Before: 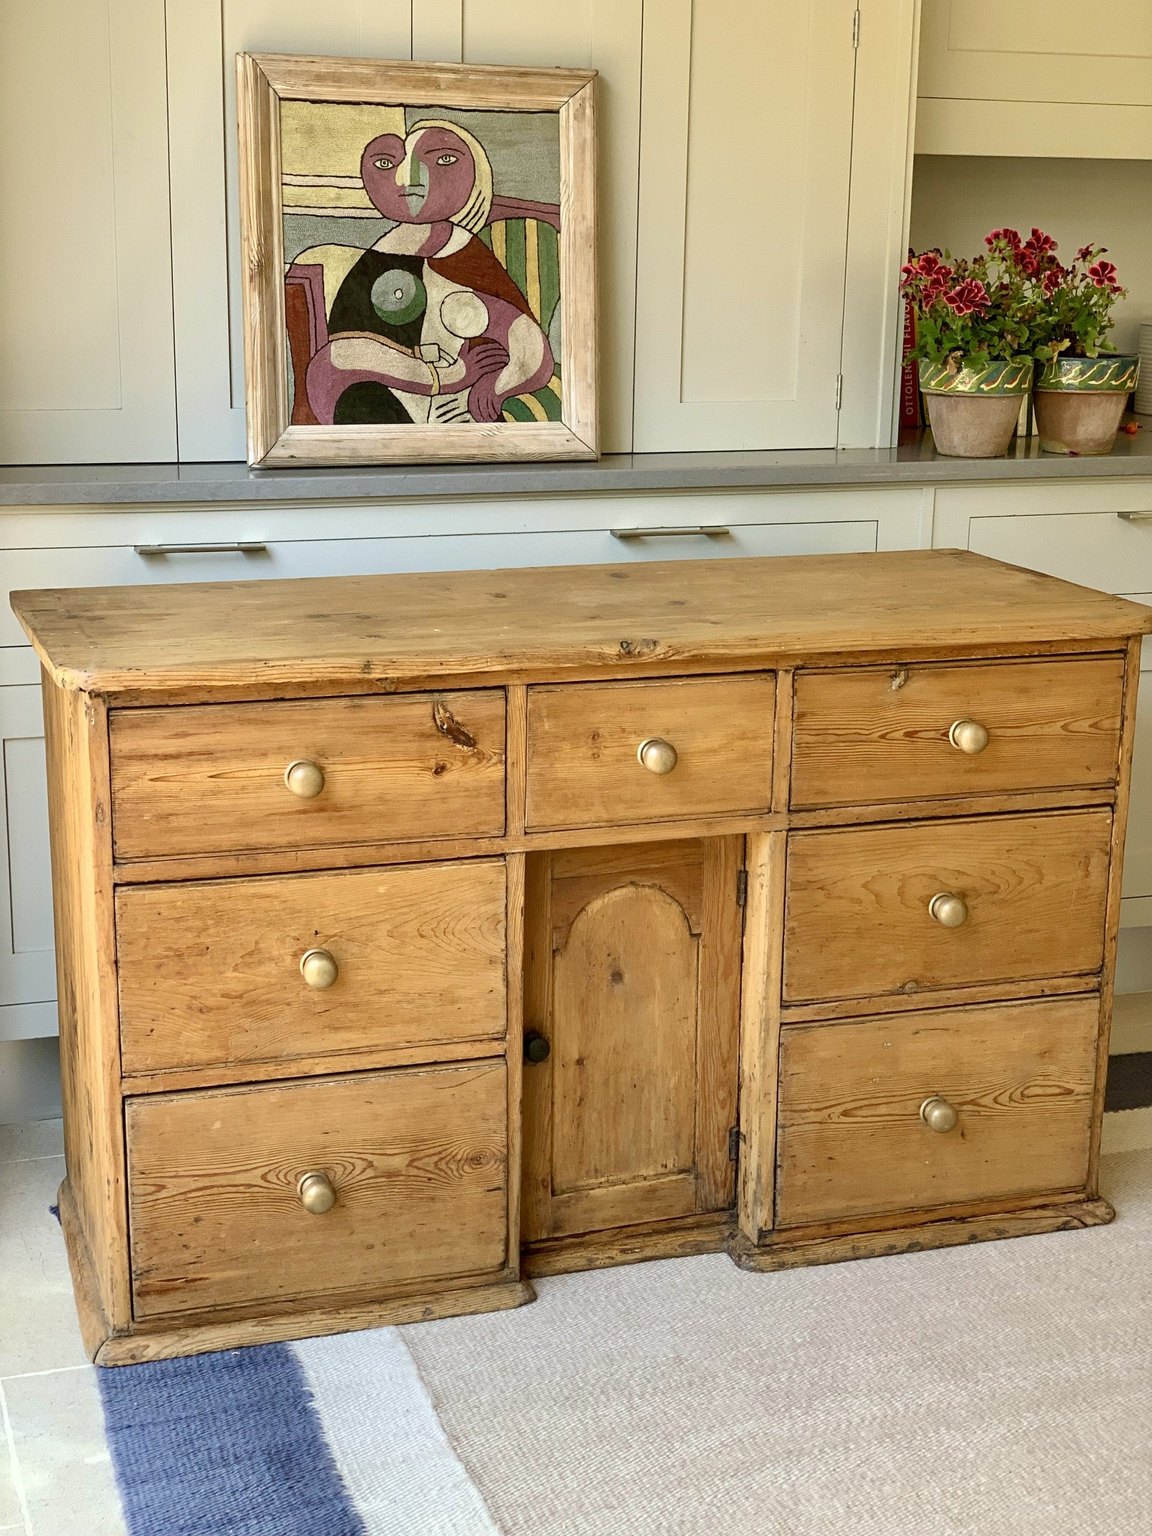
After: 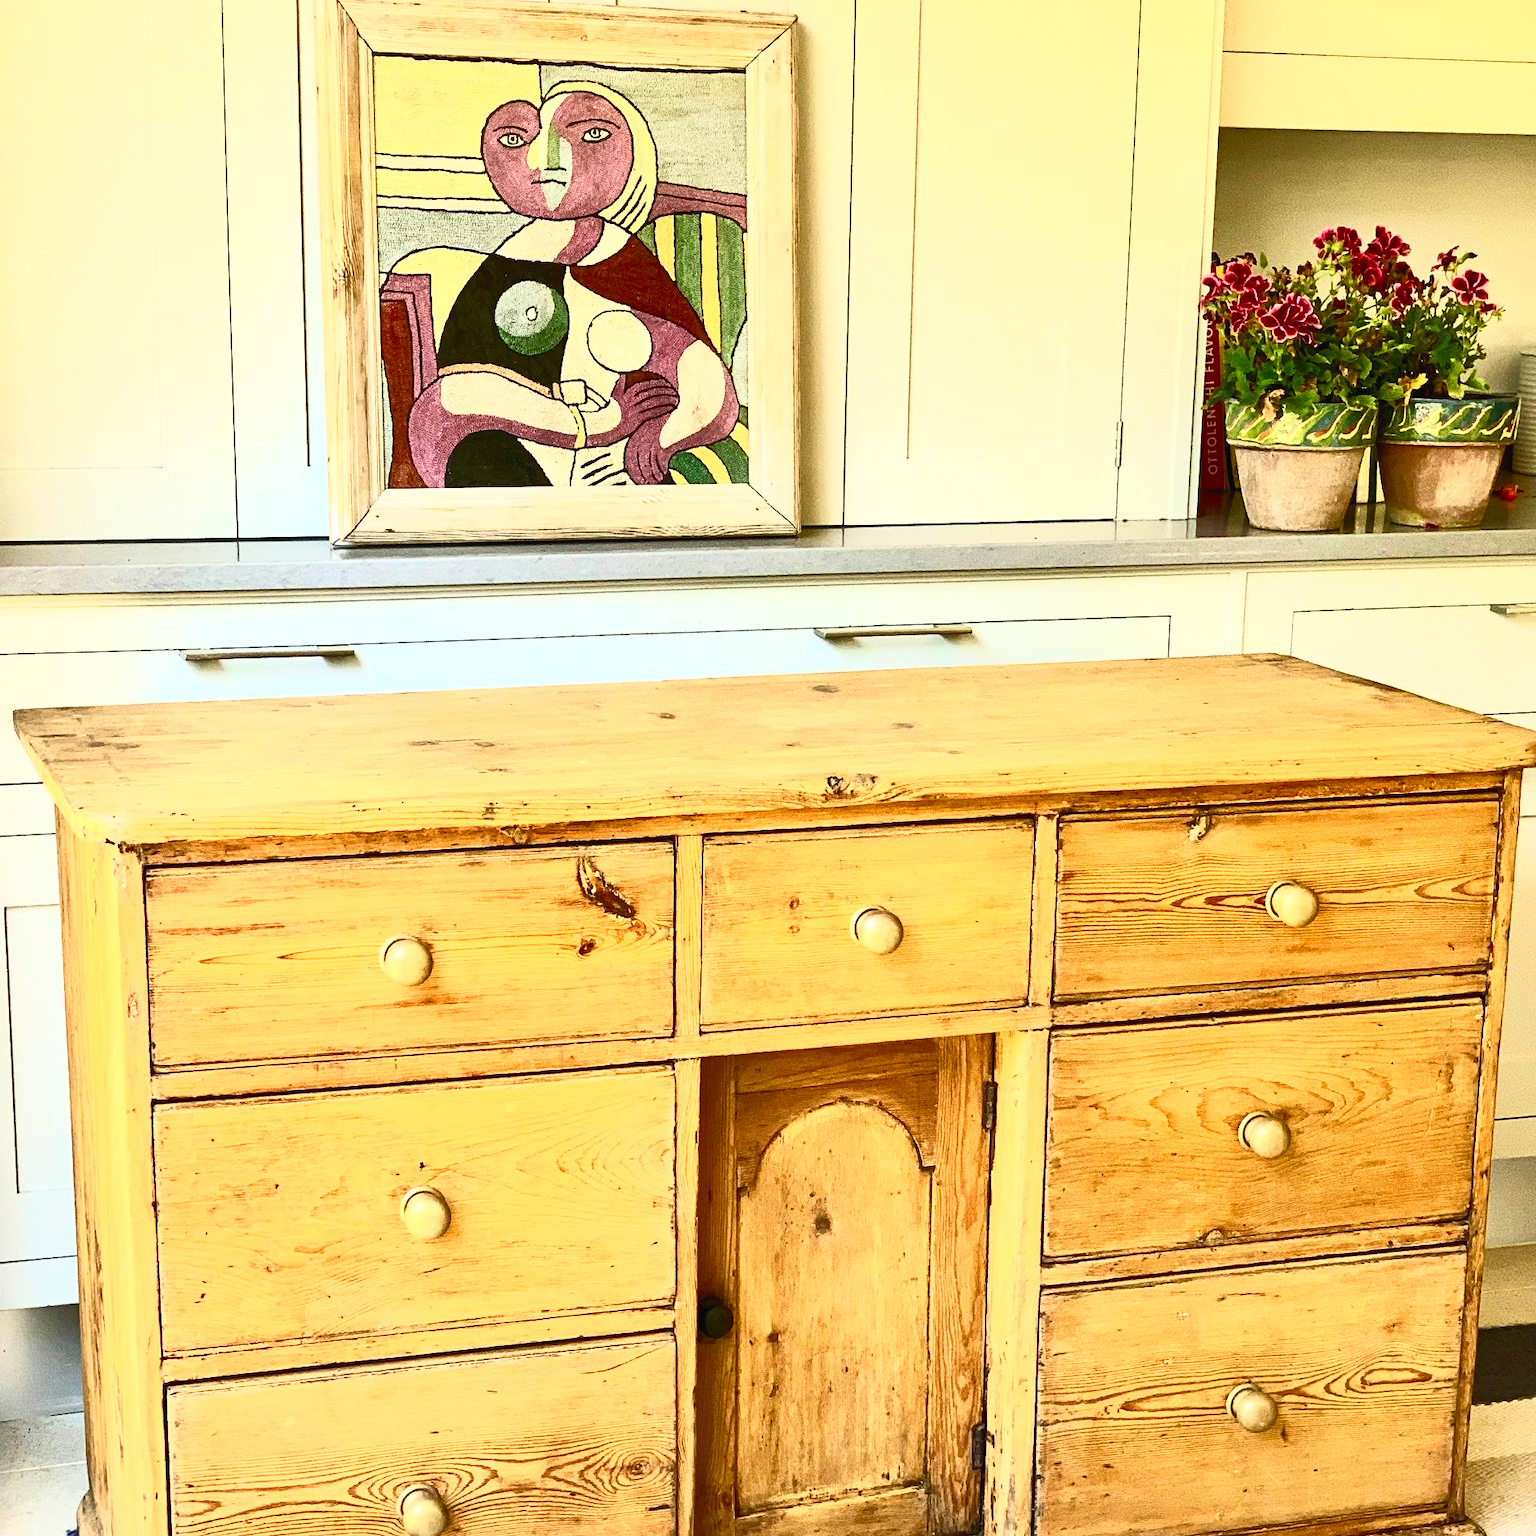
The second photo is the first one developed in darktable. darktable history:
contrast brightness saturation: contrast 0.83, brightness 0.59, saturation 0.59
crop: top 3.857%, bottom 21.132%
